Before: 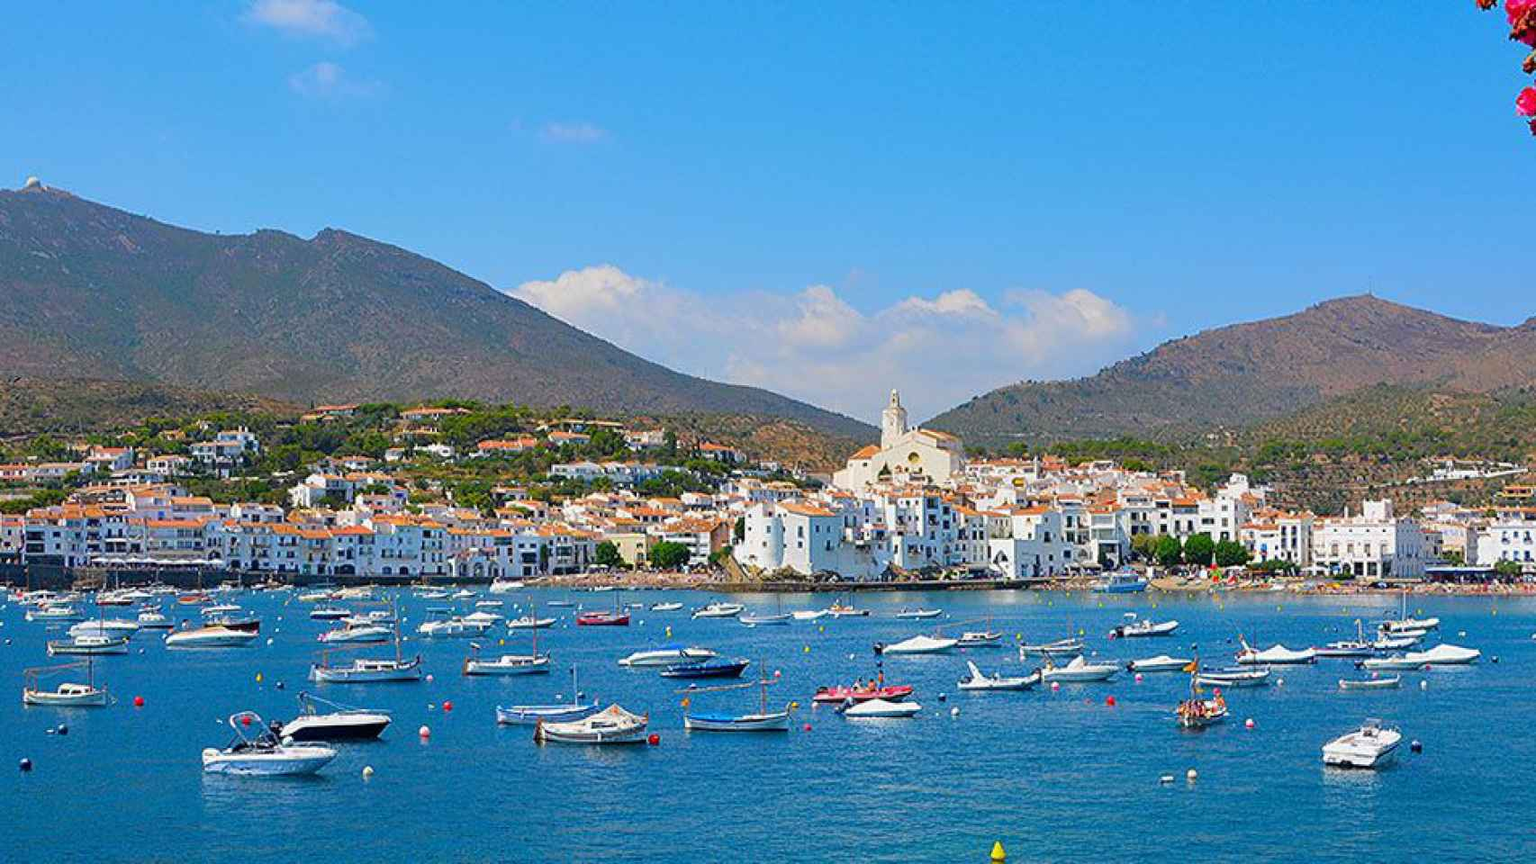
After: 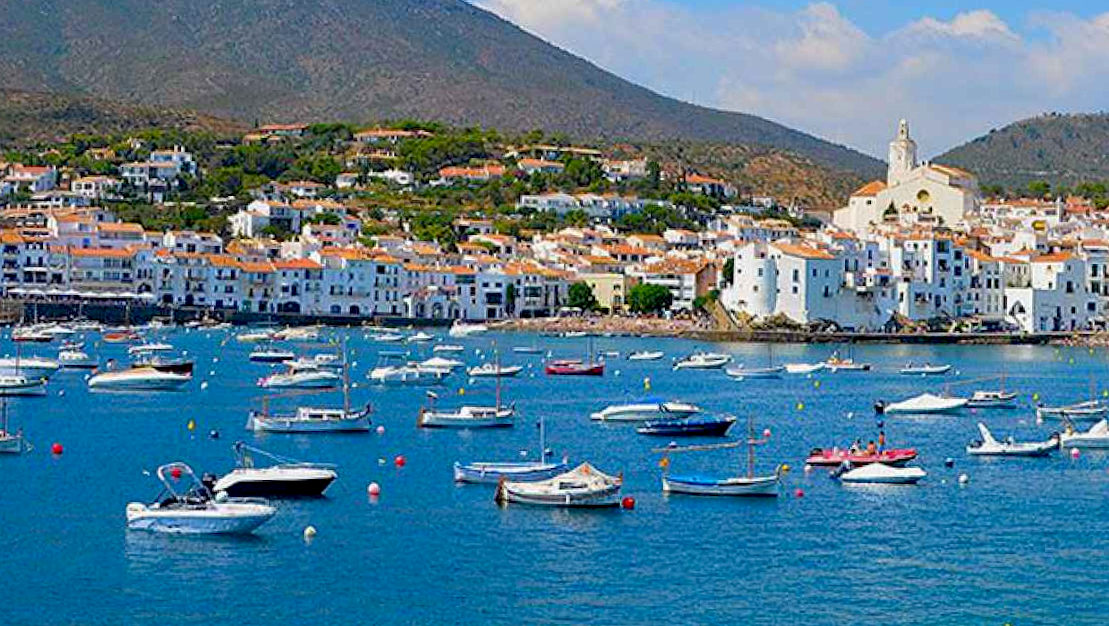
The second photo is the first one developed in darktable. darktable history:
exposure: black level correction 0.01, exposure 0.007 EV, compensate exposure bias true, compensate highlight preservation false
crop and rotate: angle -1.18°, left 3.753%, top 32.328%, right 28.852%
